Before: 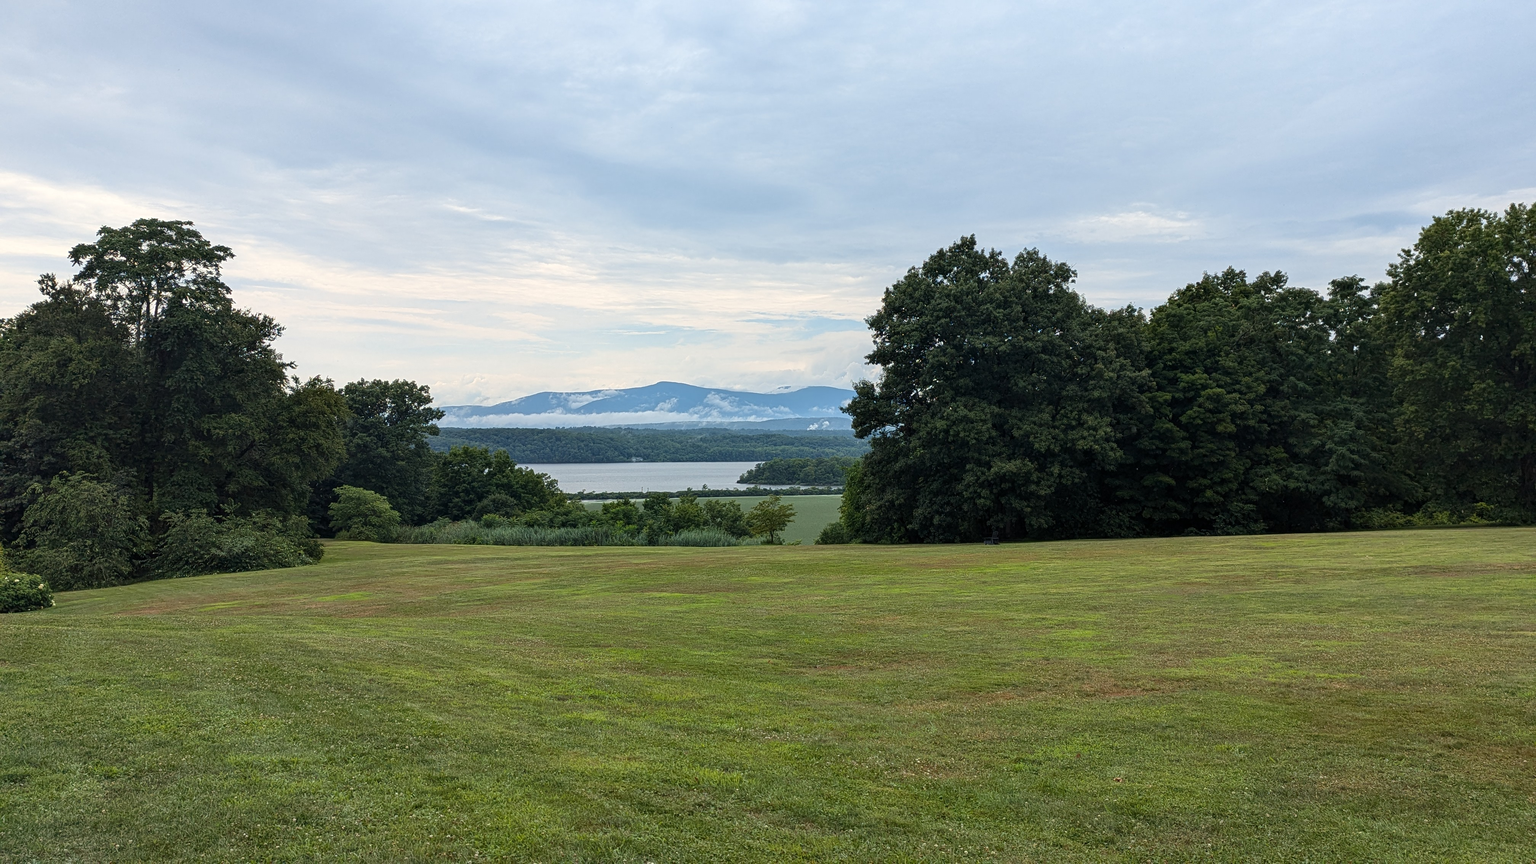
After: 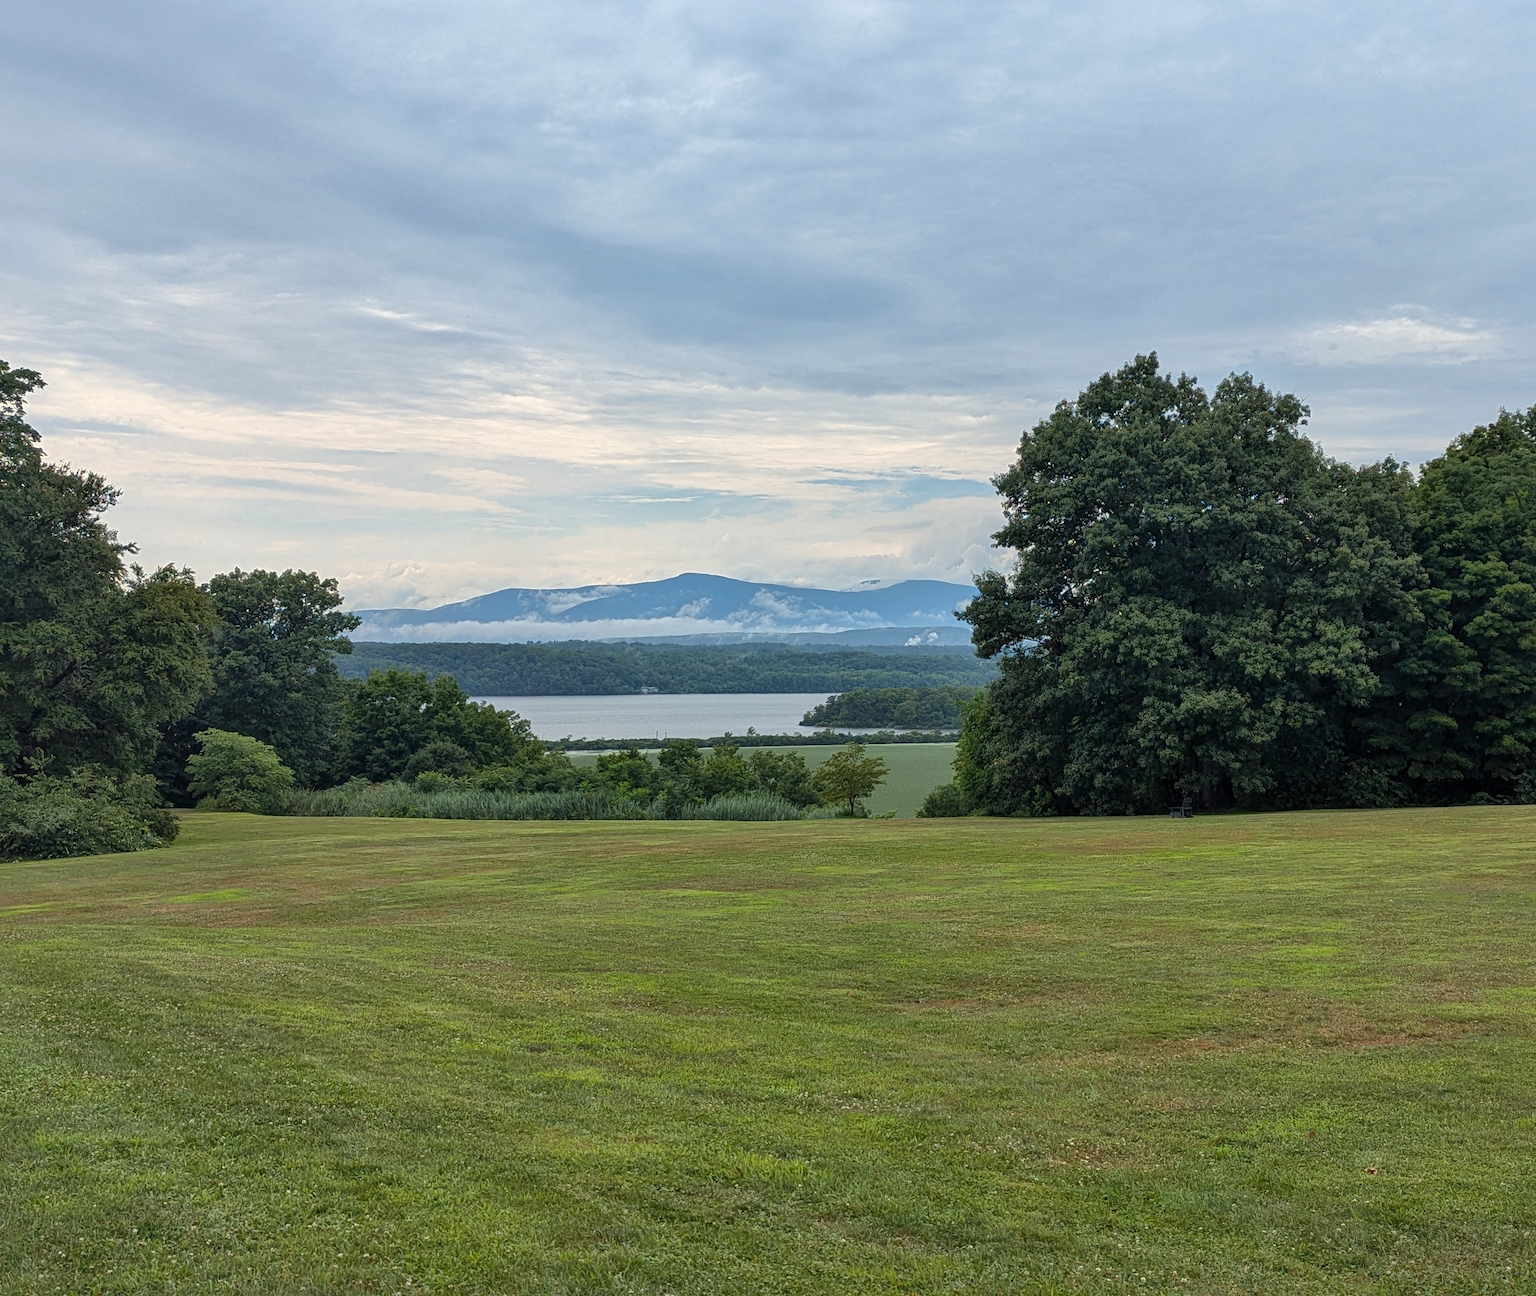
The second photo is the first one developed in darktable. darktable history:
shadows and highlights: on, module defaults
crop and rotate: left 13.337%, right 20.027%
